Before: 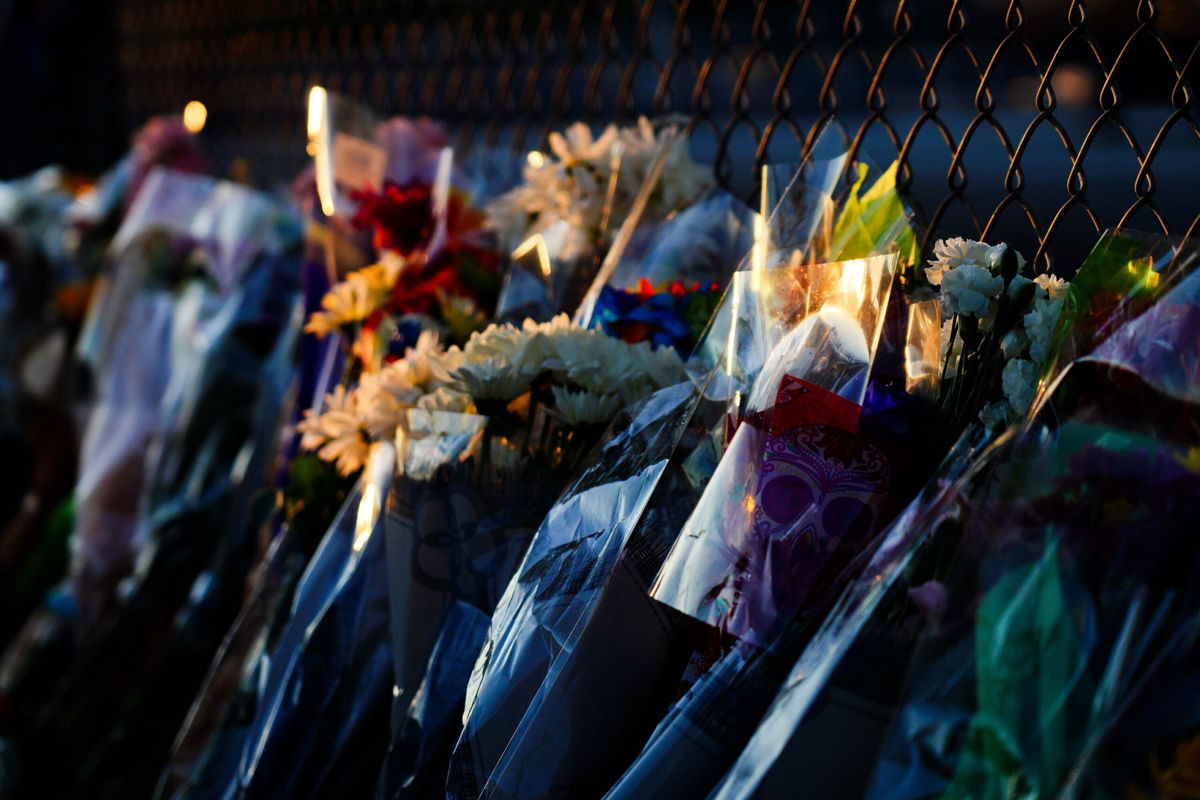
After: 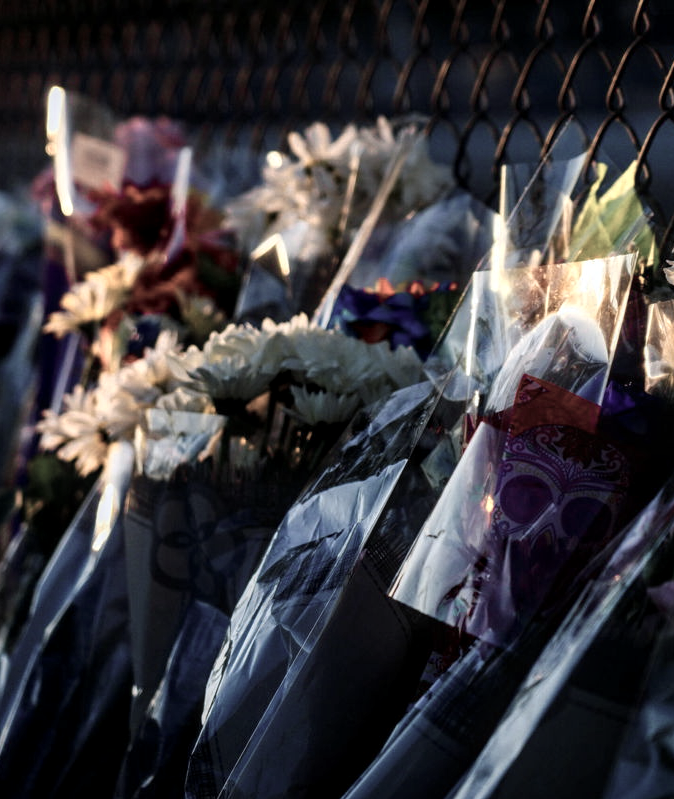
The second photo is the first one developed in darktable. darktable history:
local contrast: on, module defaults
crop: left 21.754%, right 22.048%, bottom 0.013%
color zones: curves: ch0 [(0, 0.6) (0.129, 0.585) (0.193, 0.596) (0.429, 0.5) (0.571, 0.5) (0.714, 0.5) (0.857, 0.5) (1, 0.6)]; ch1 [(0, 0.453) (0.112, 0.245) (0.213, 0.252) (0.429, 0.233) (0.571, 0.231) (0.683, 0.242) (0.857, 0.296) (1, 0.453)]
color calibration: illuminant as shot in camera, x 0.358, y 0.373, temperature 4628.91 K
